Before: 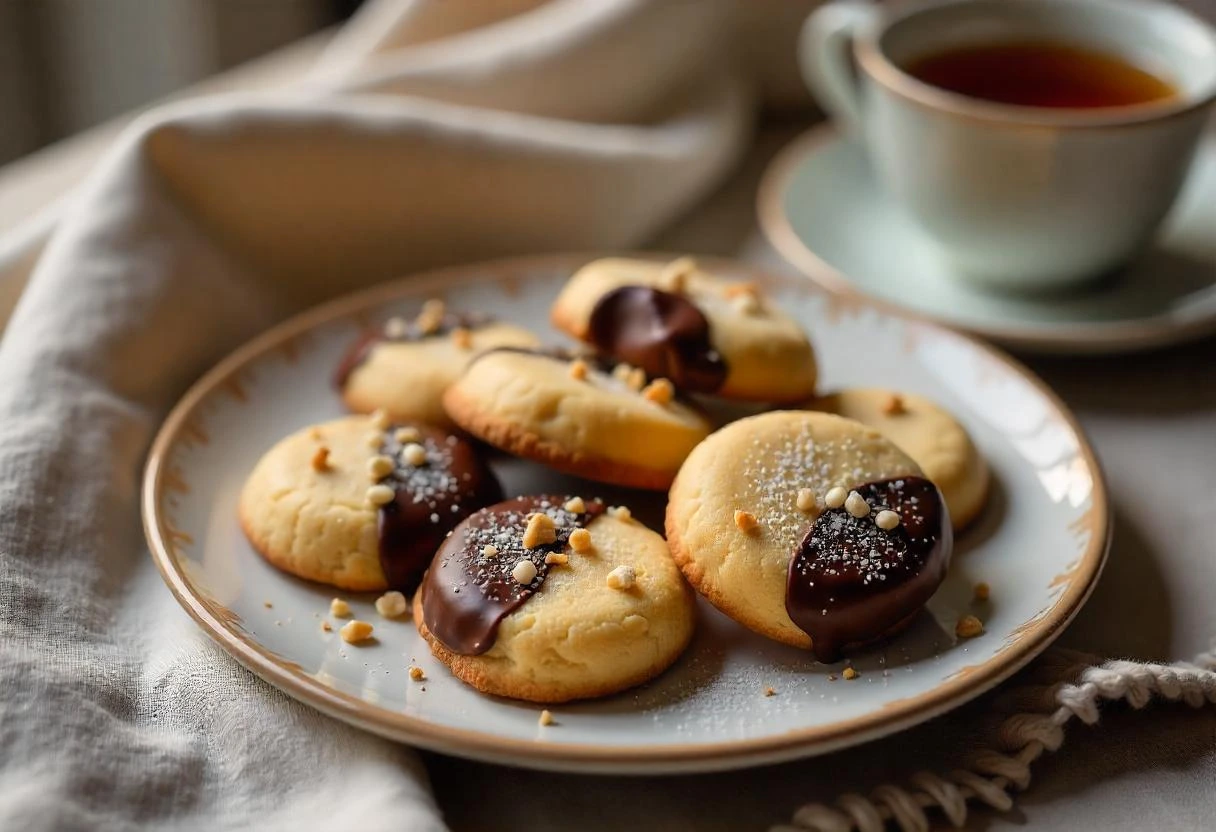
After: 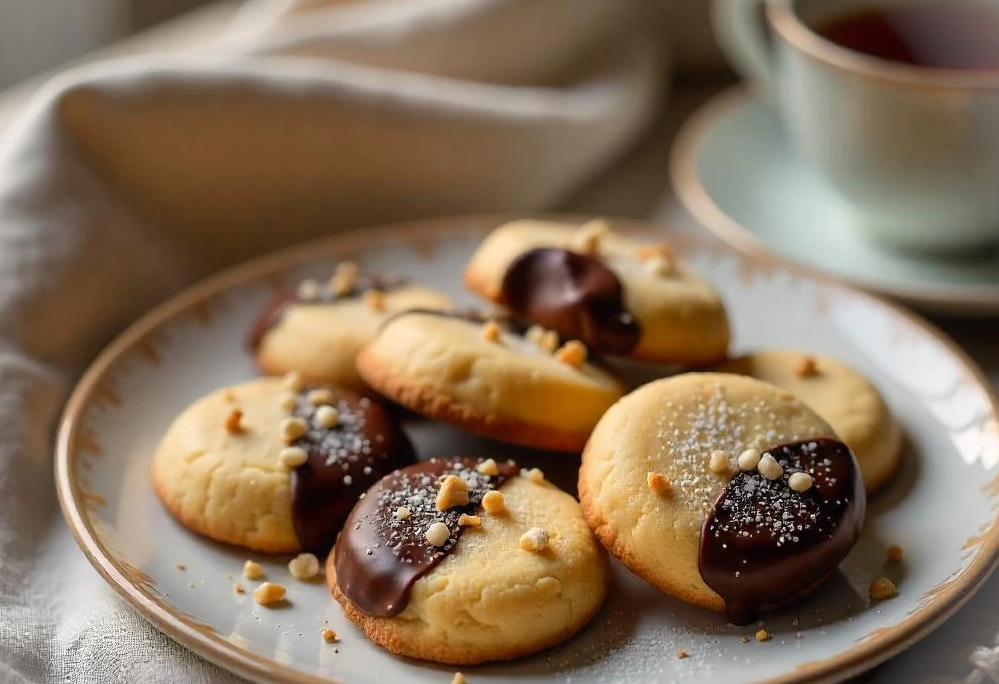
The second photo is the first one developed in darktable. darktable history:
vignetting: fall-off start 100%, brightness 0.3, saturation 0
crop and rotate: left 7.196%, top 4.574%, right 10.605%, bottom 13.178%
